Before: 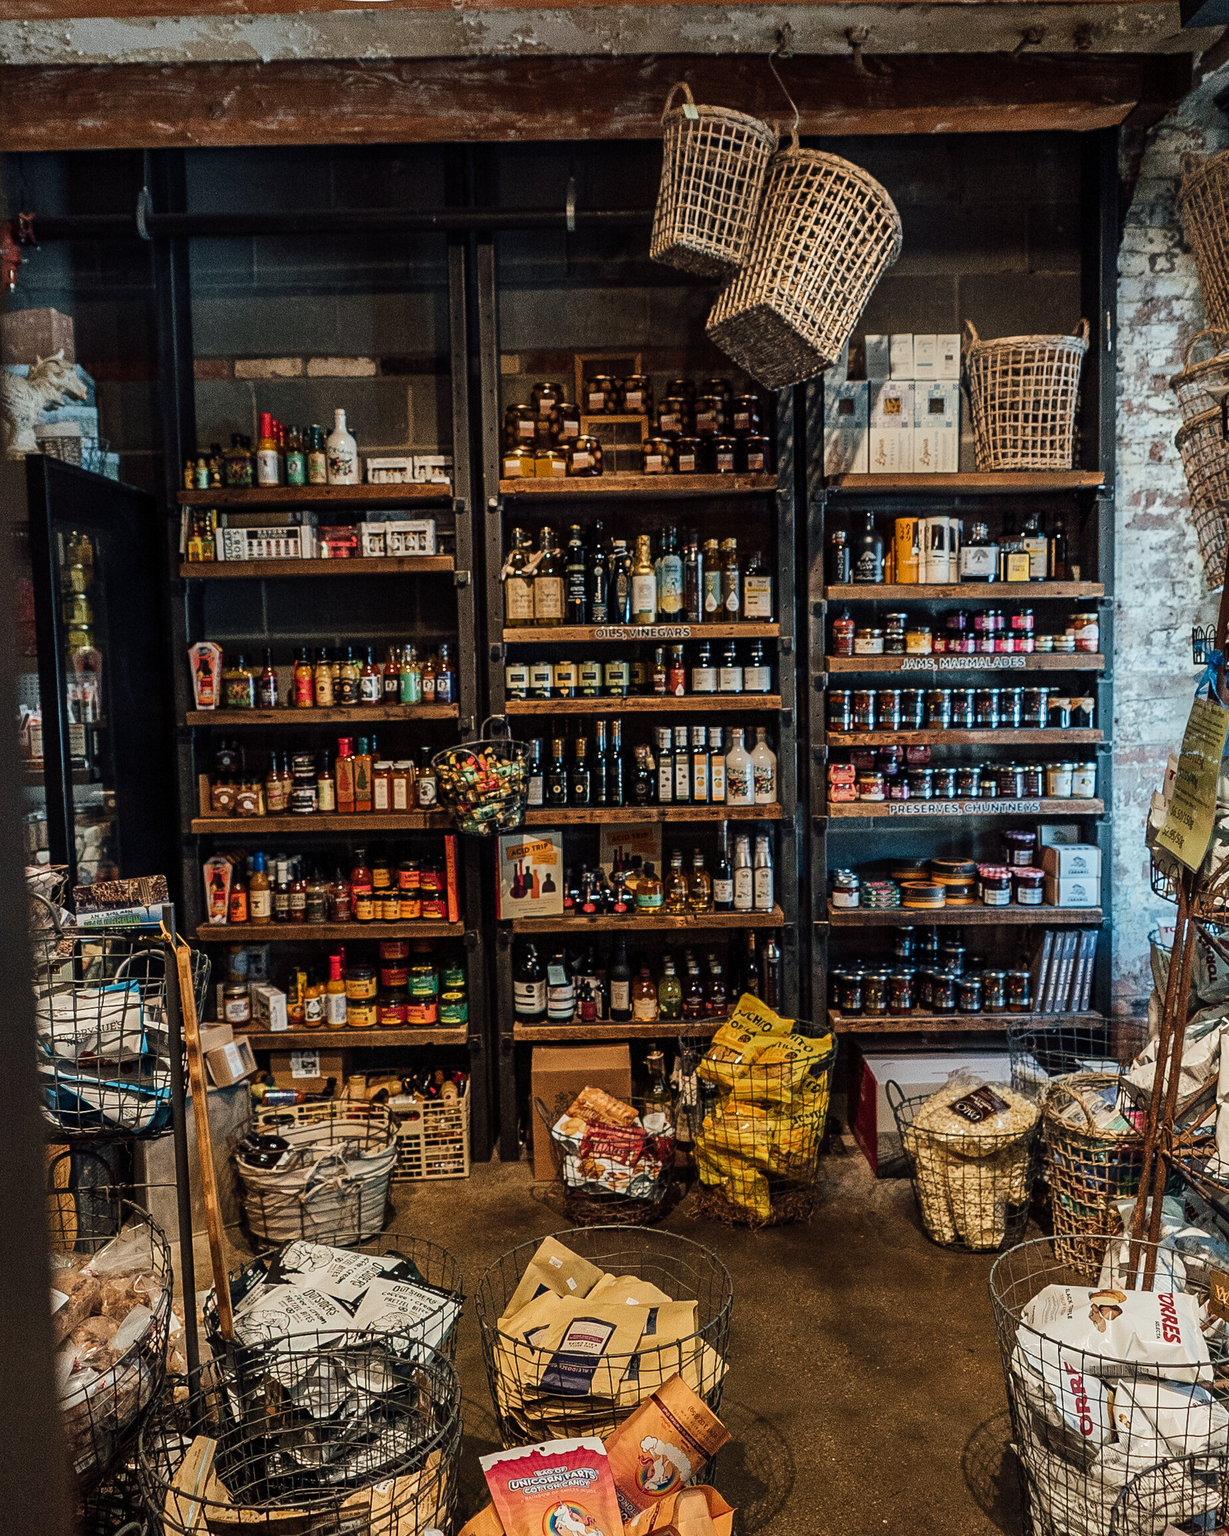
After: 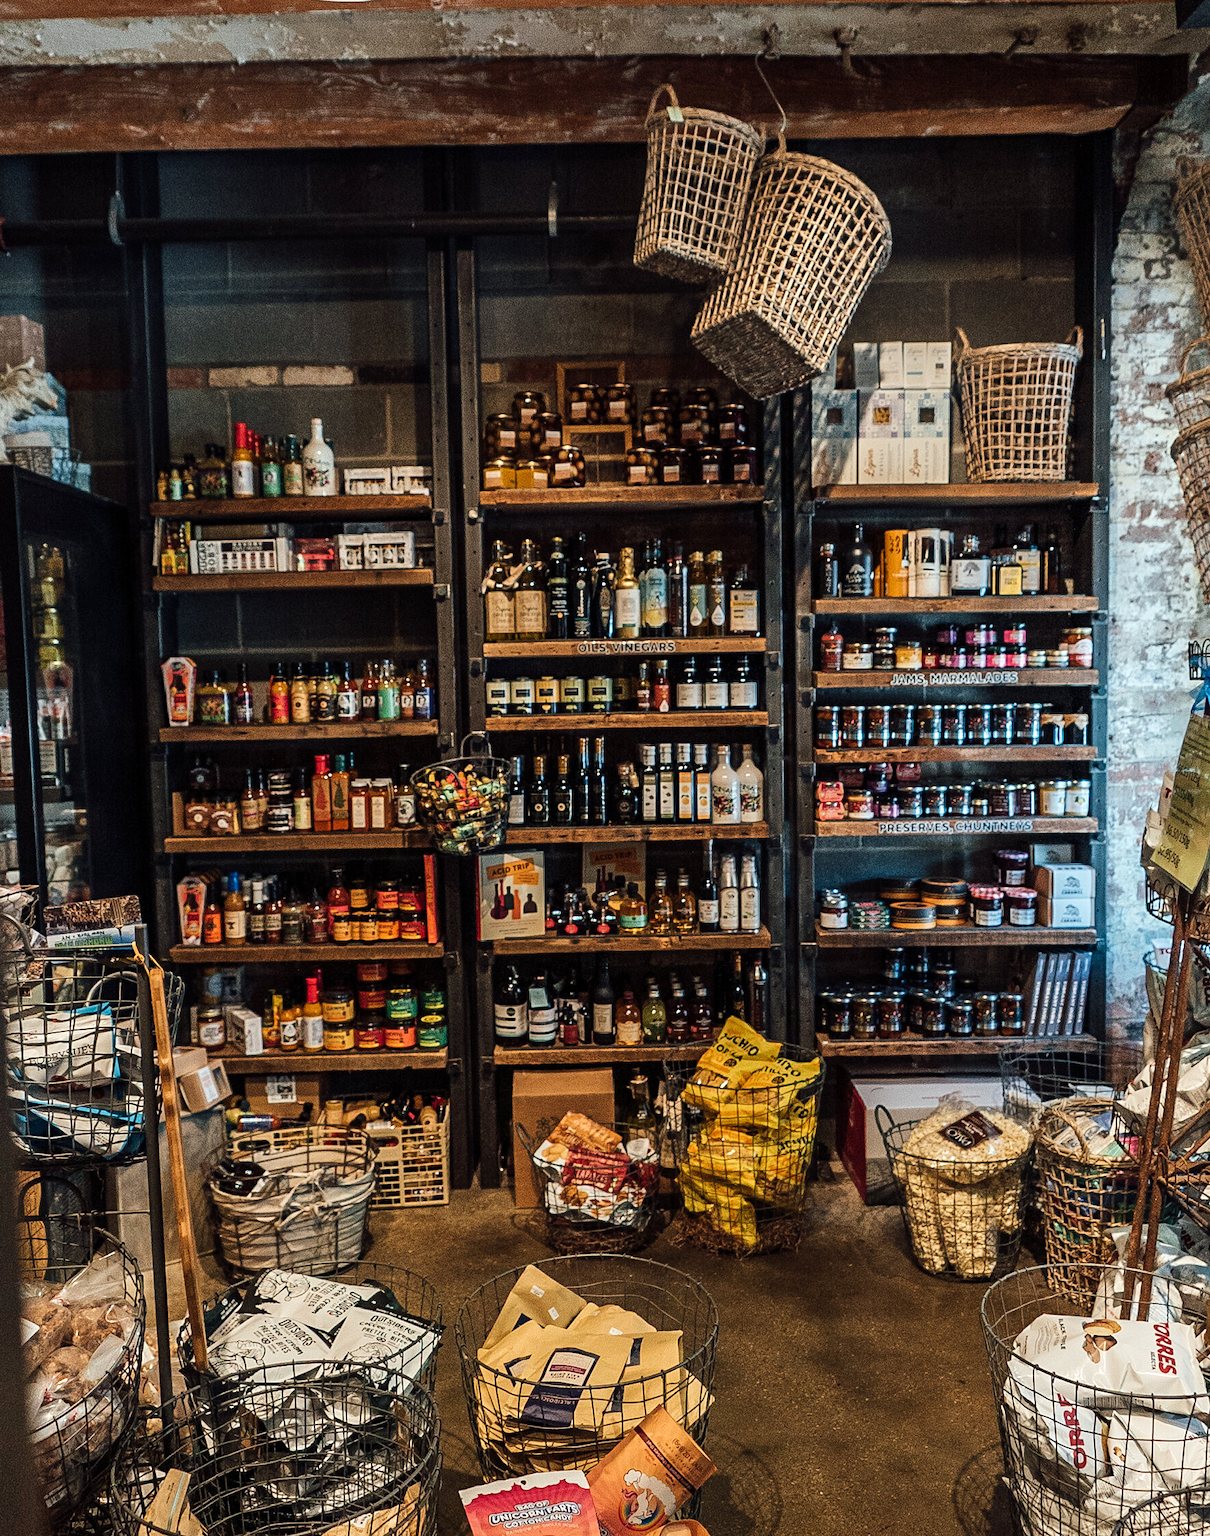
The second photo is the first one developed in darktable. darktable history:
exposure: exposure 0.236 EV, compensate highlight preservation false
crop and rotate: left 2.536%, right 1.107%, bottom 2.246%
